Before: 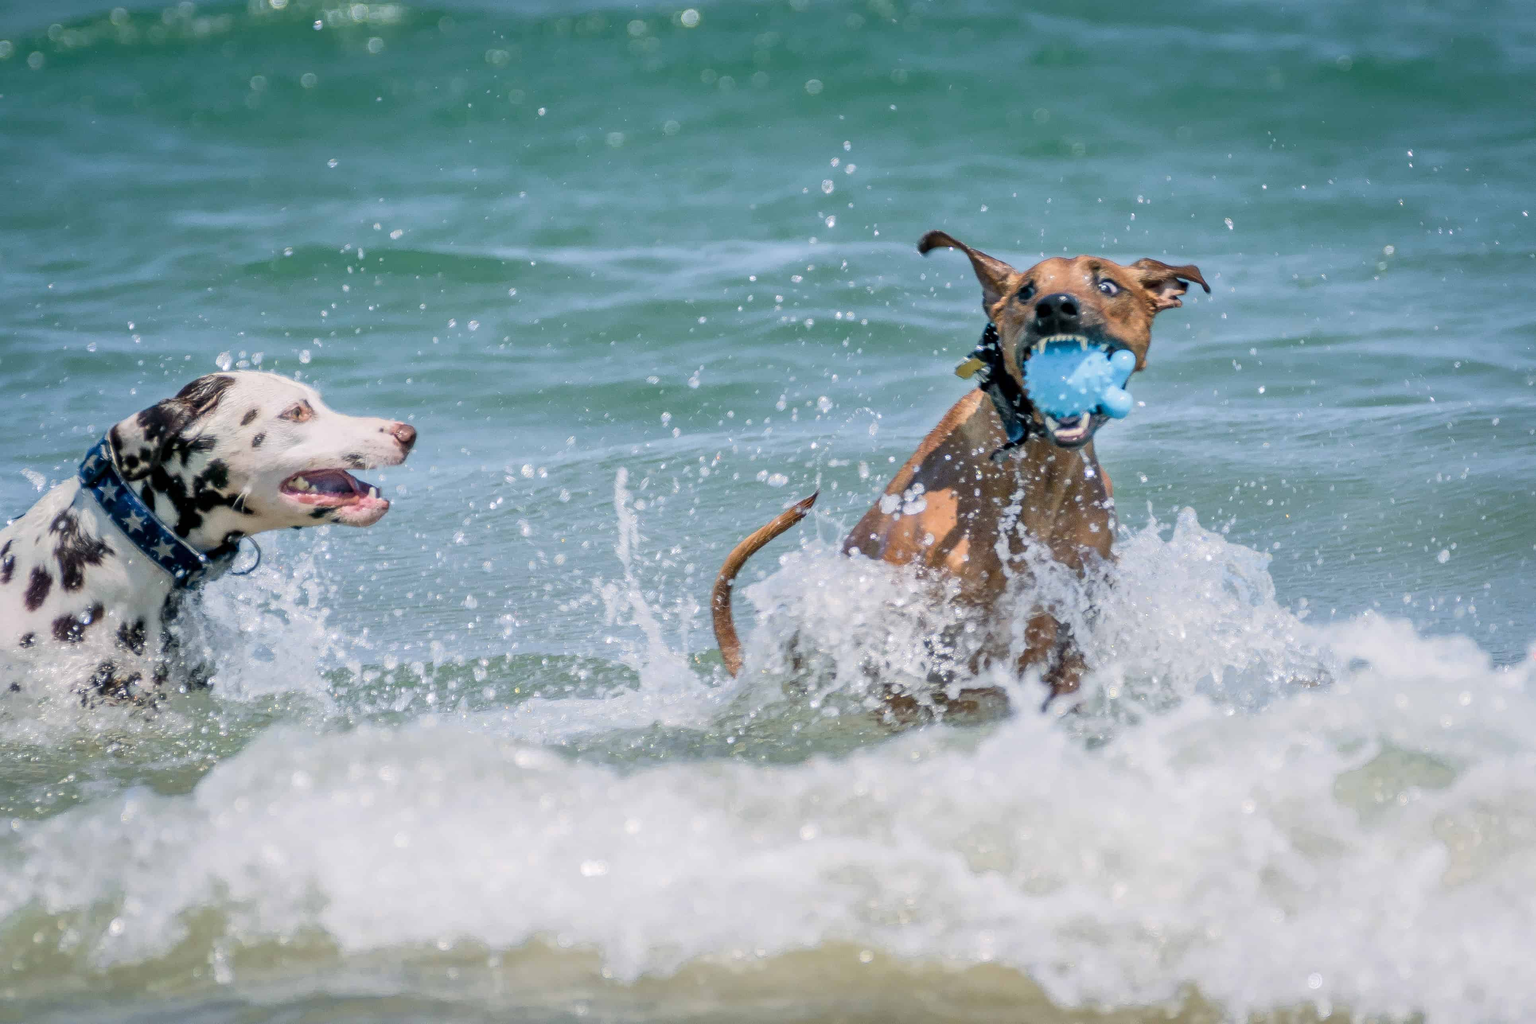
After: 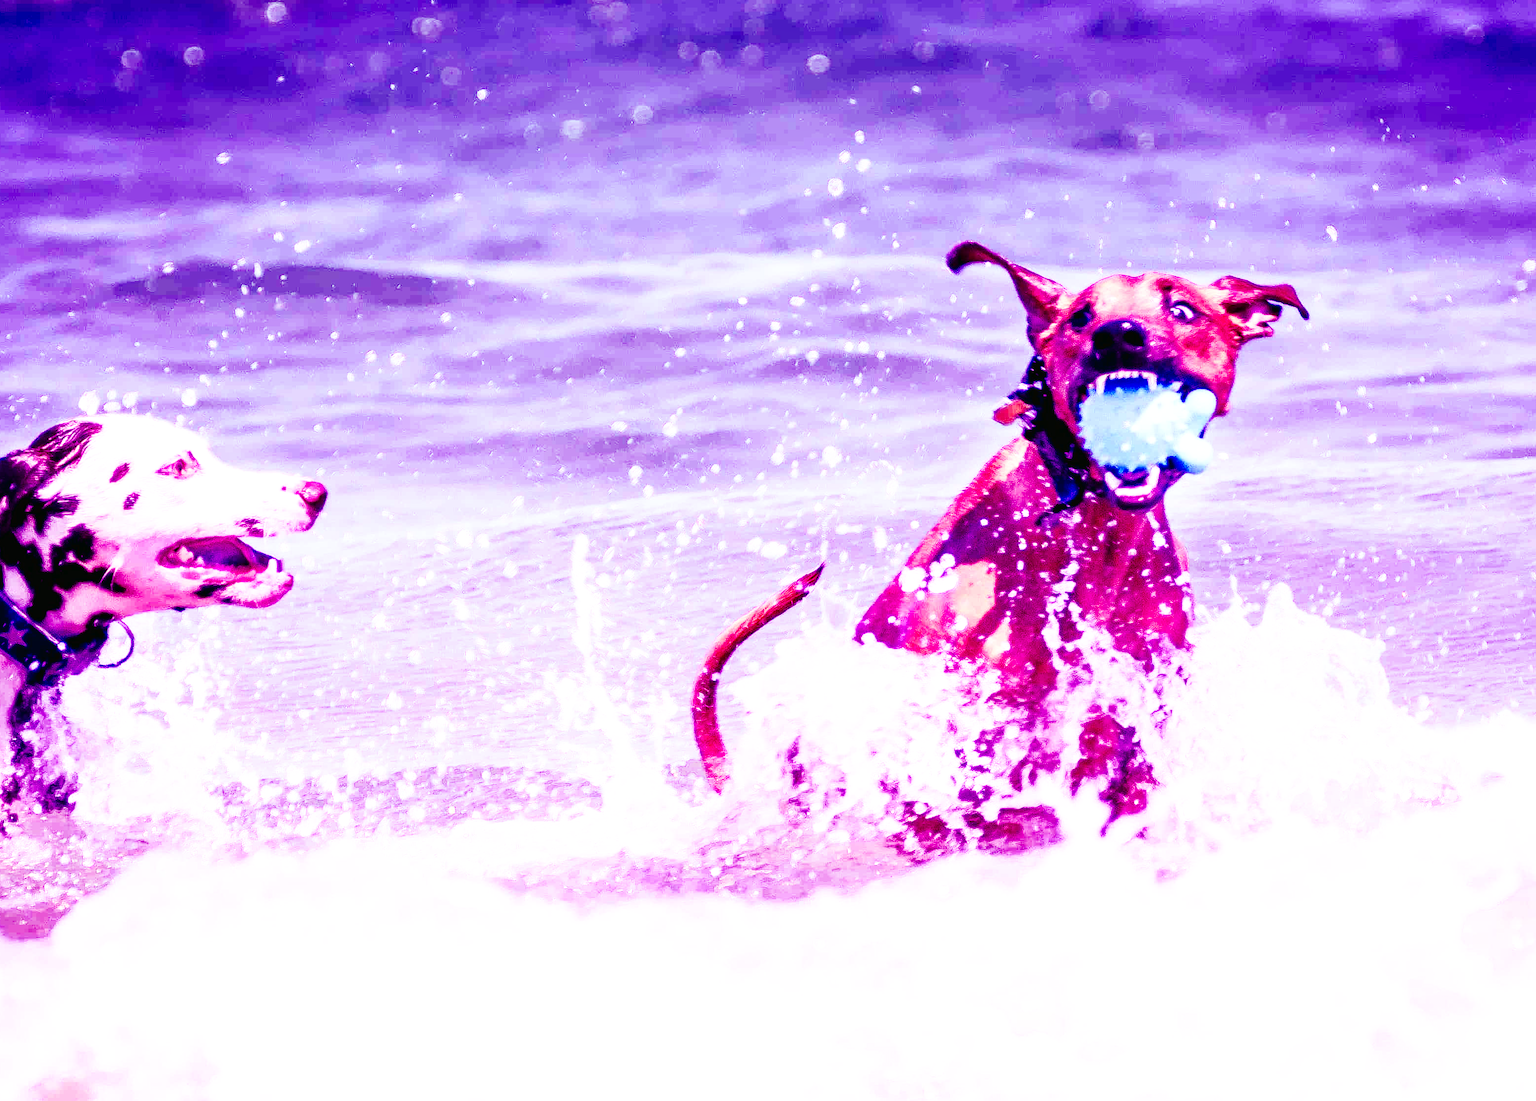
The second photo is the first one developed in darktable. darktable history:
exposure: exposure 0.566 EV, compensate highlight preservation false
base curve: curves: ch0 [(0, 0.003) (0.001, 0.002) (0.006, 0.004) (0.02, 0.022) (0.048, 0.086) (0.094, 0.234) (0.162, 0.431) (0.258, 0.629) (0.385, 0.8) (0.548, 0.918) (0.751, 0.988) (1, 1)], preserve colors none
crop: left 9.929%, top 3.475%, right 9.188%, bottom 9.529%
contrast brightness saturation: contrast 0.08, saturation 0.02
shadows and highlights: shadows -30, highlights 30
color balance: mode lift, gamma, gain (sRGB), lift [1, 1, 0.101, 1]
